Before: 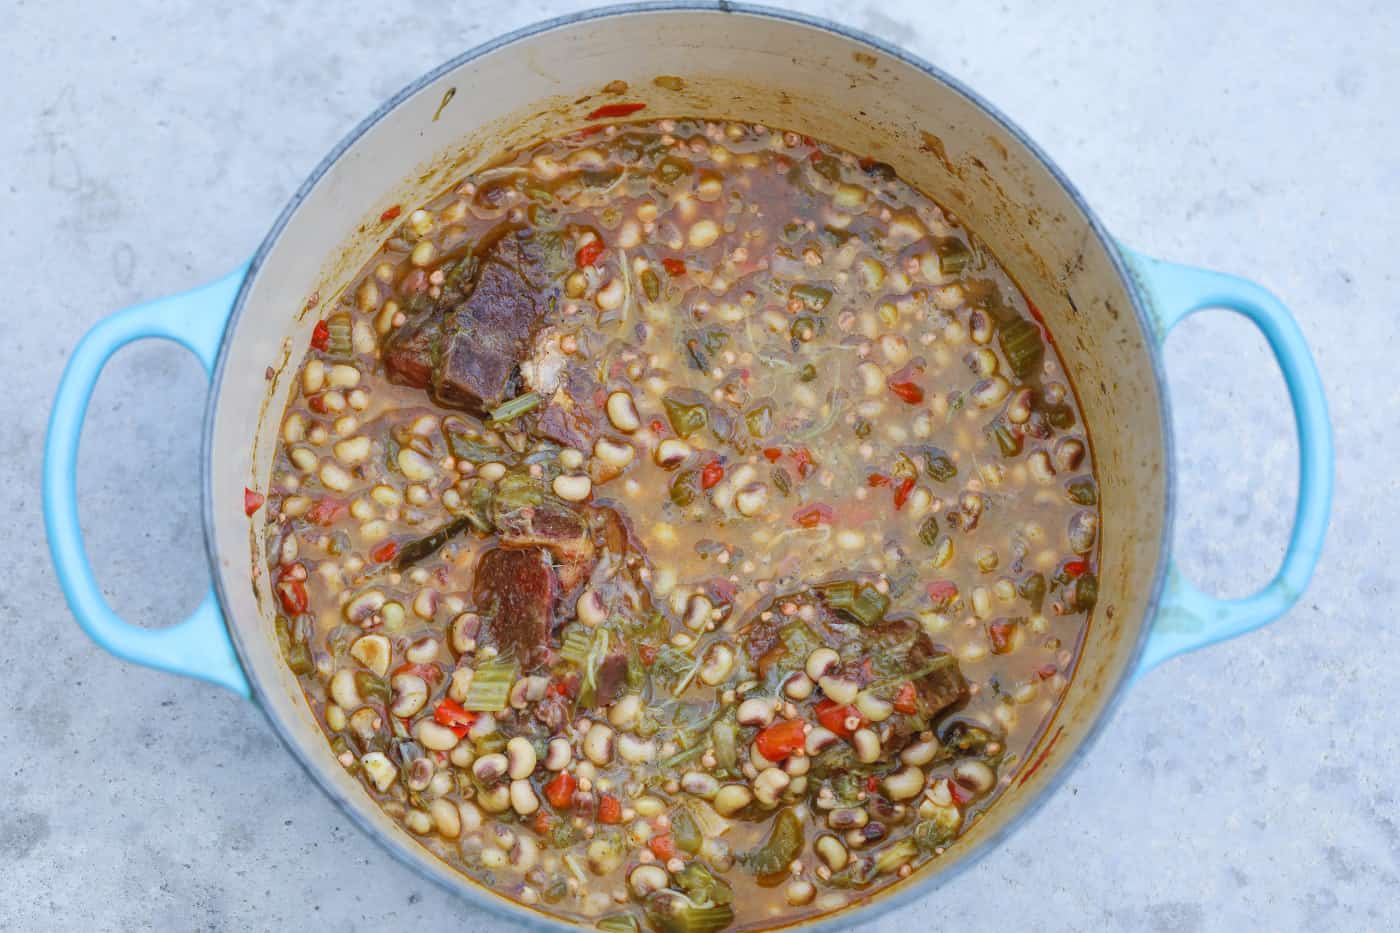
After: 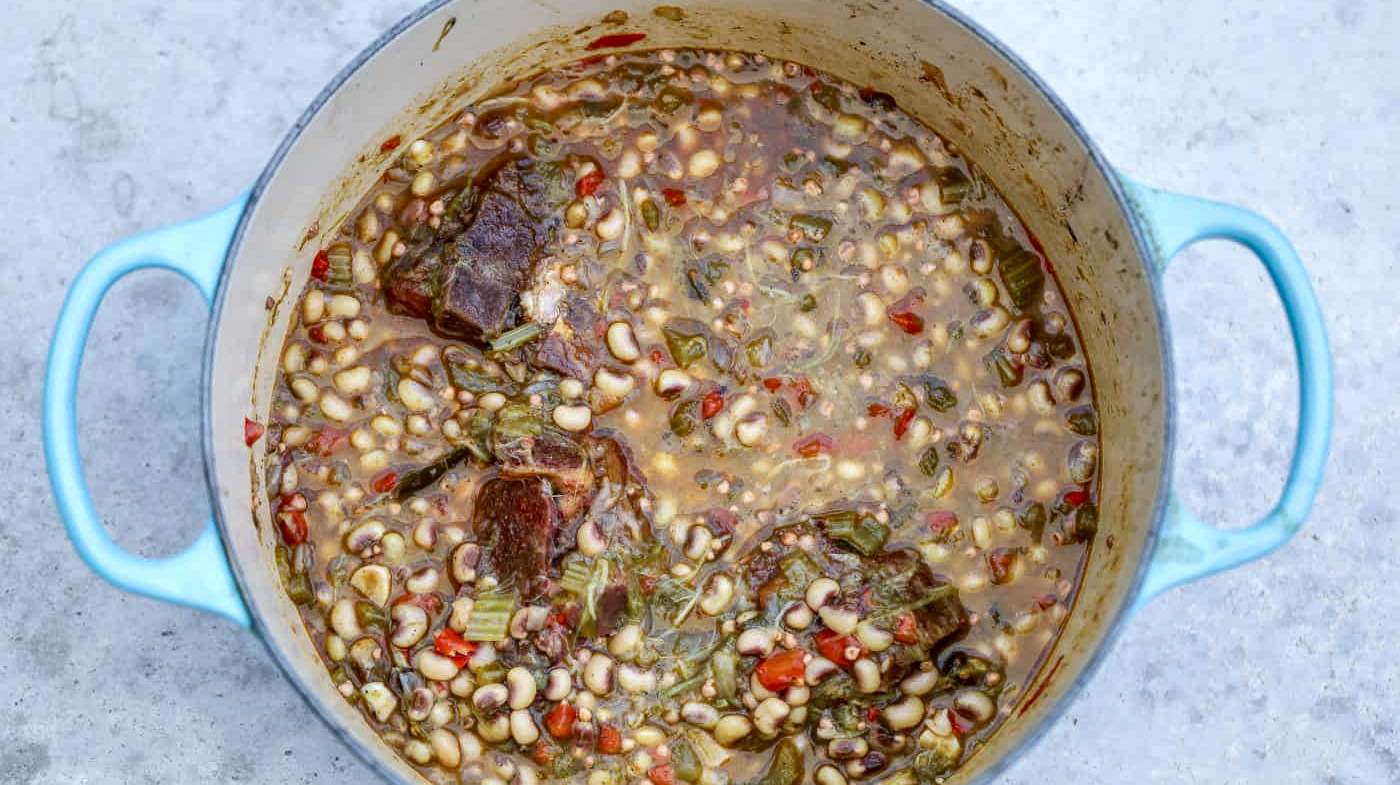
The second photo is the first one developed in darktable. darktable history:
crop: top 7.566%, bottom 8.268%
tone equalizer: edges refinement/feathering 500, mask exposure compensation -1.57 EV, preserve details no
local contrast: detail 150%
